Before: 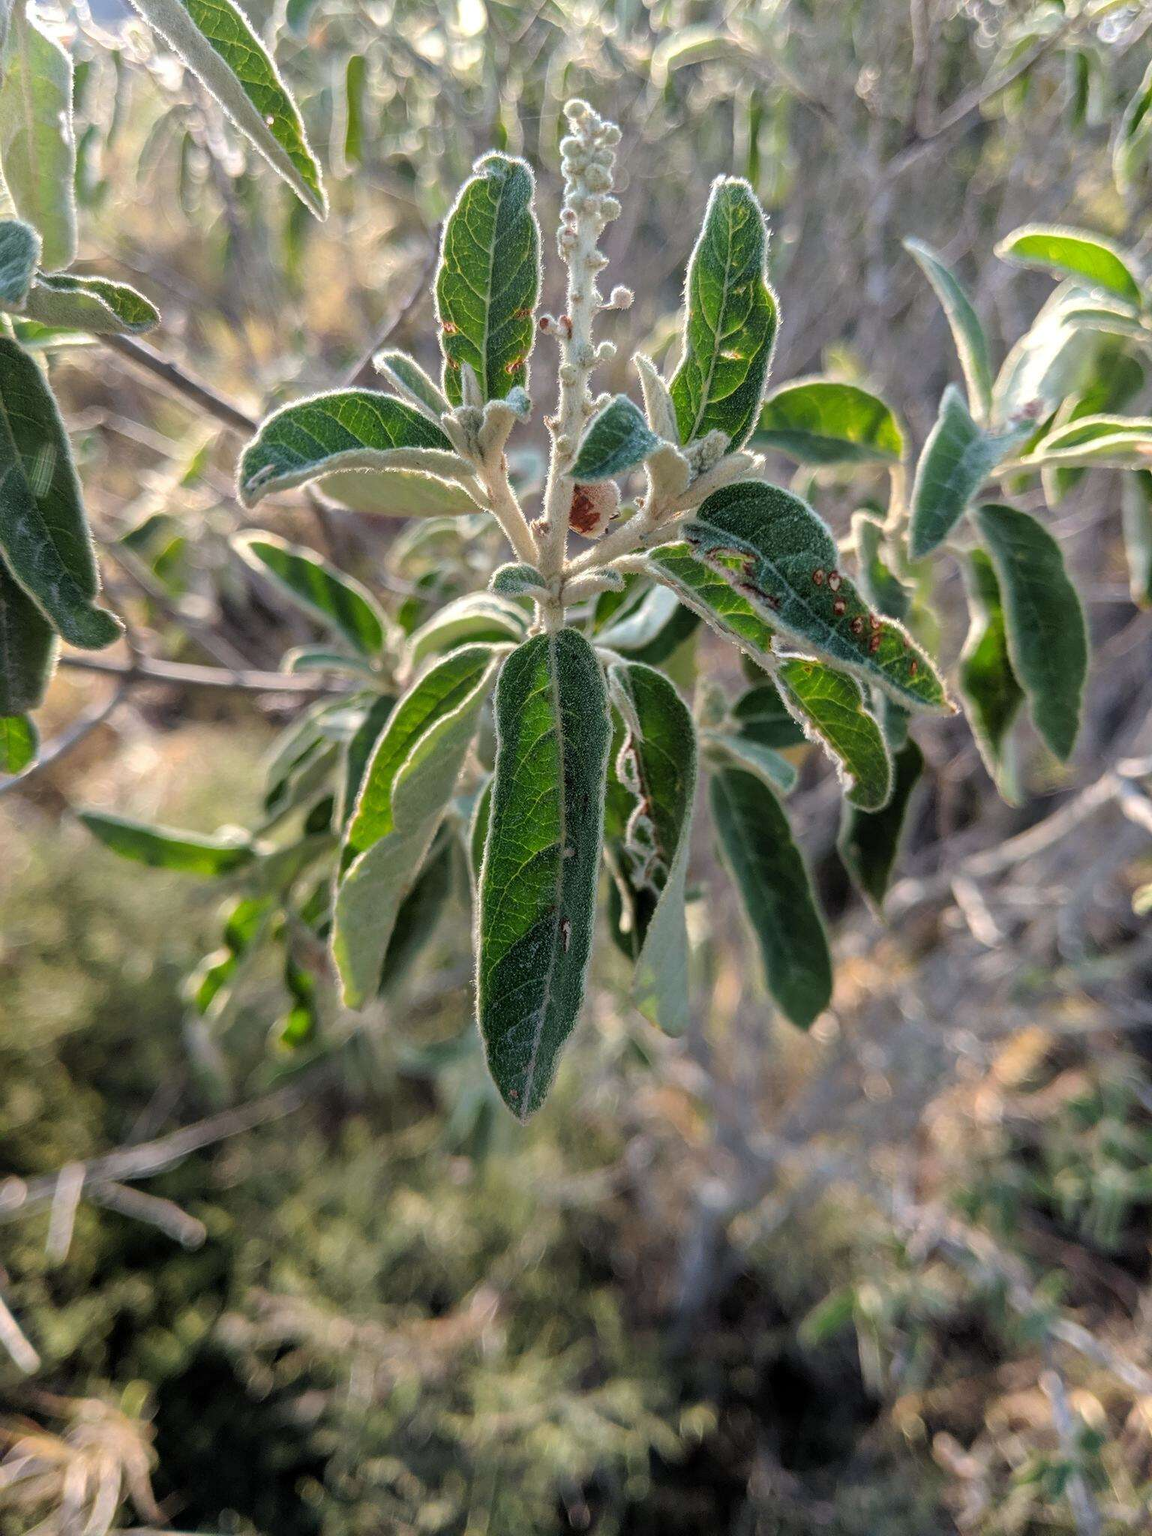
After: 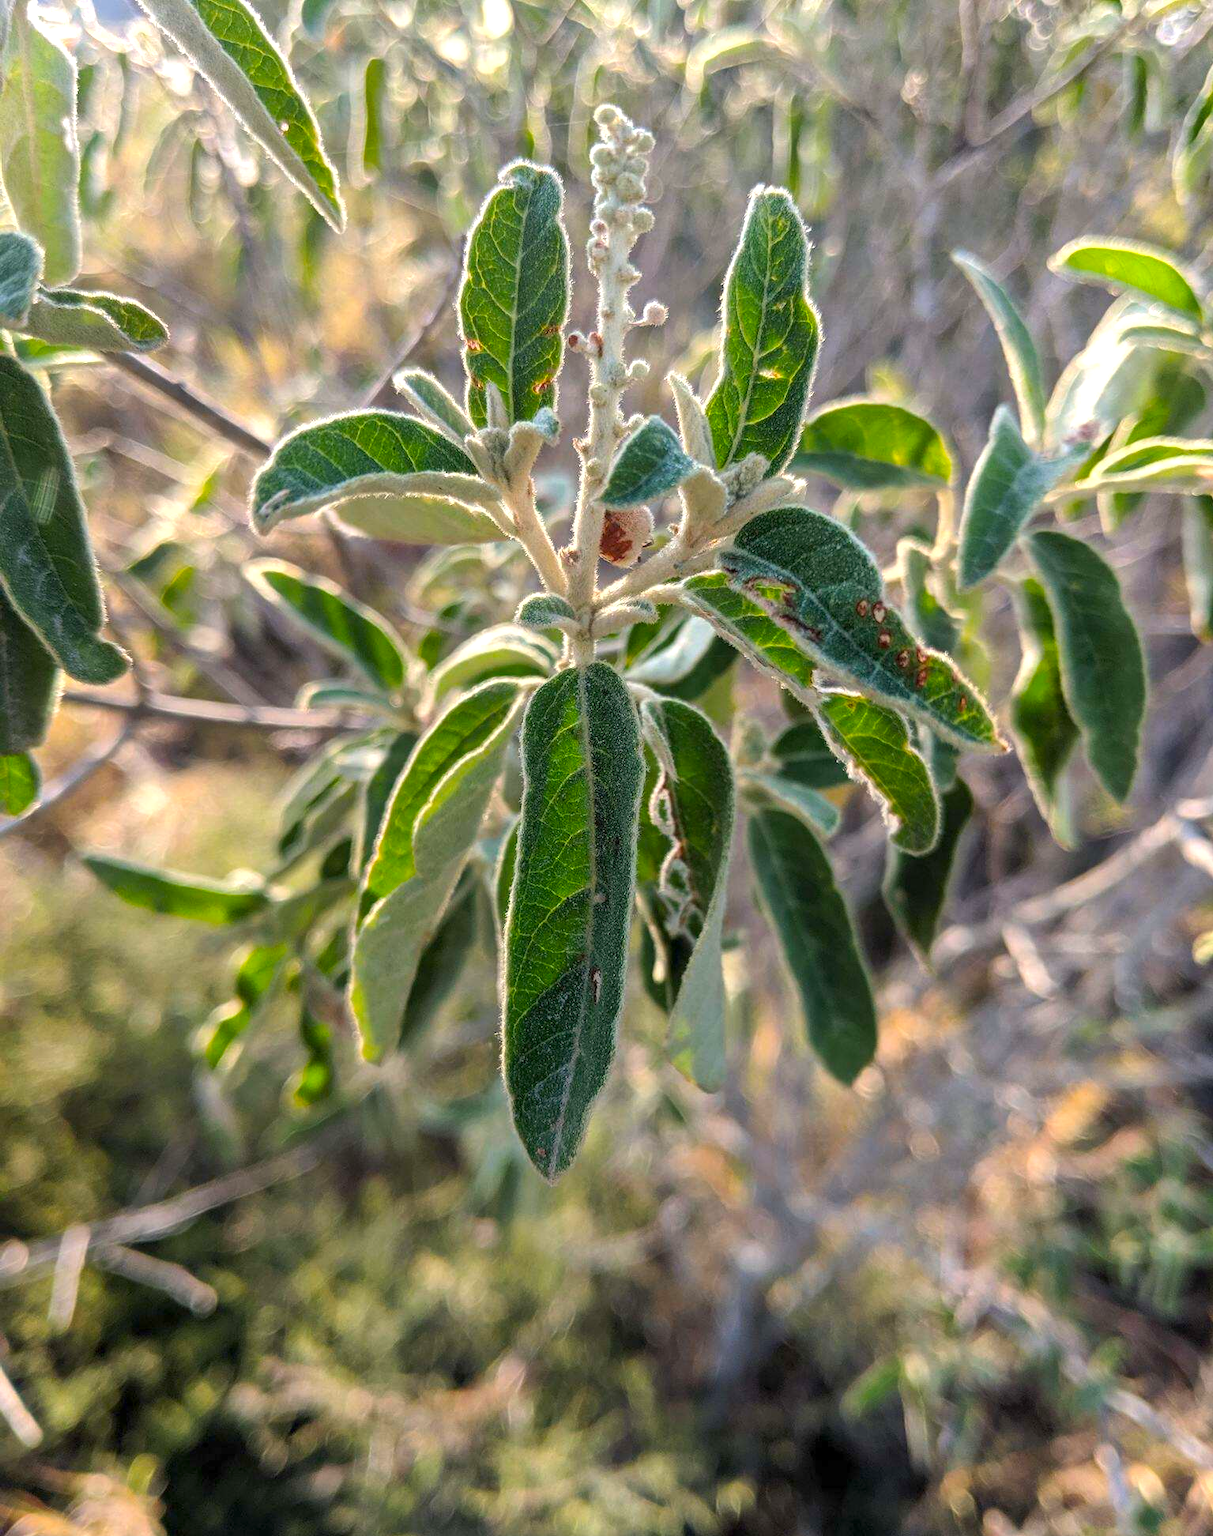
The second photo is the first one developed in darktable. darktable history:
crop and rotate: top 0.009%, bottom 5.044%
color balance rgb: highlights gain › chroma 1.027%, highlights gain › hue 60.21°, linear chroma grading › global chroma 9.821%, perceptual saturation grading › global saturation 9.555%, perceptual brilliance grading › global brilliance -4.363%, perceptual brilliance grading › highlights 24.841%, perceptual brilliance grading › mid-tones 7.328%, perceptual brilliance grading › shadows -4.541%, contrast -19.459%
